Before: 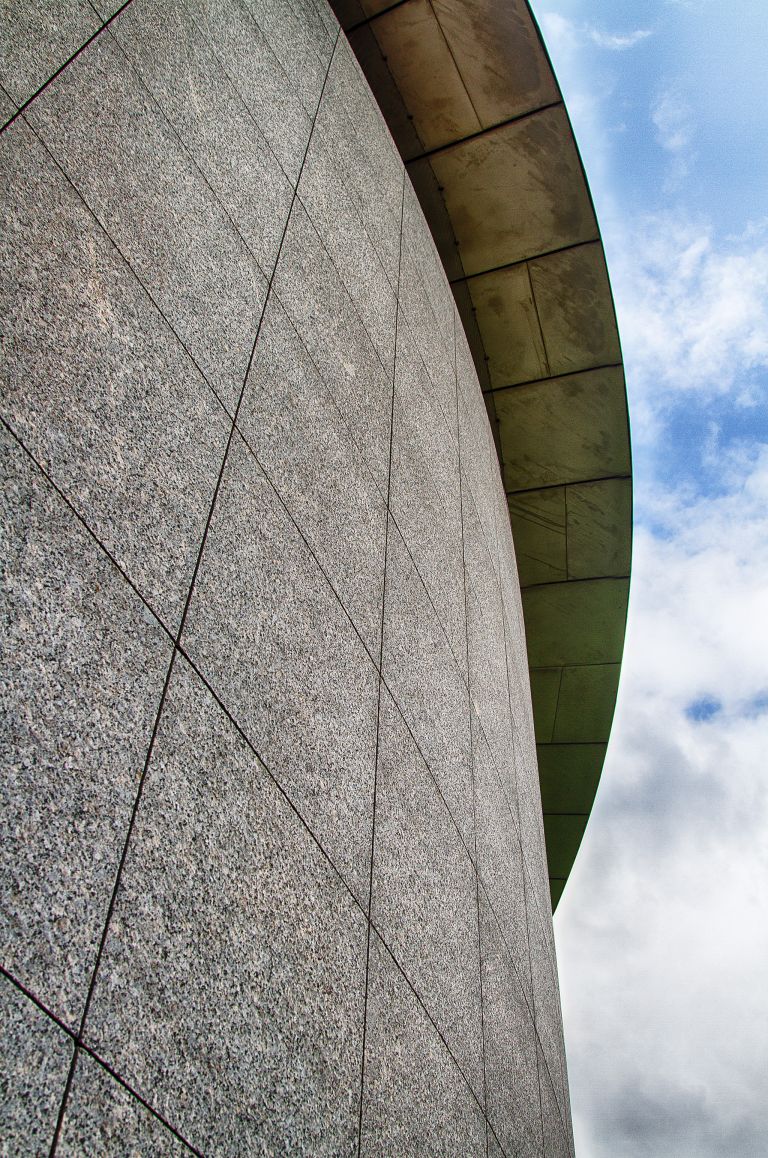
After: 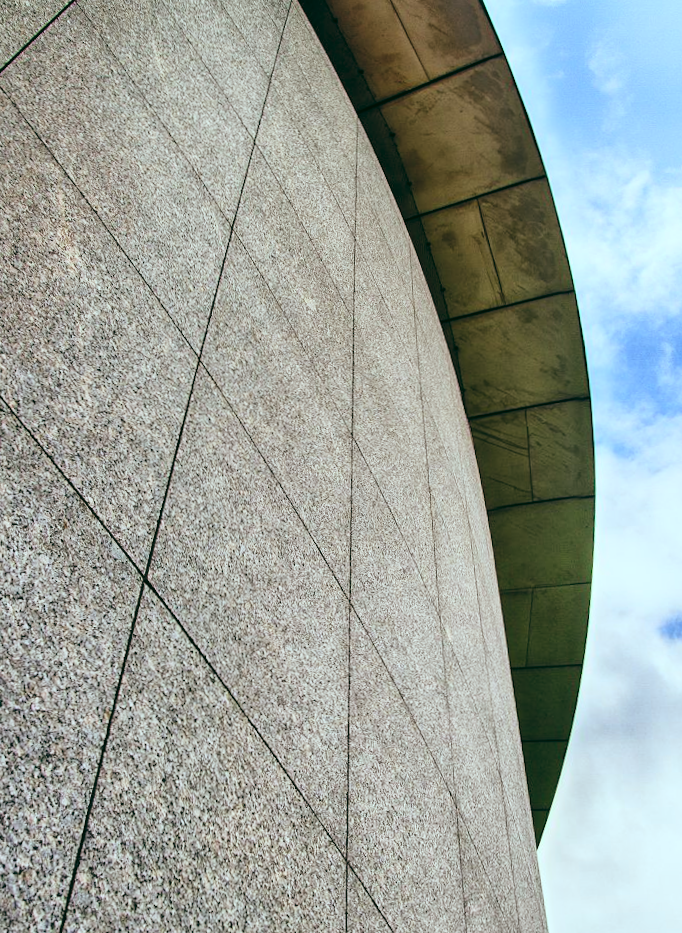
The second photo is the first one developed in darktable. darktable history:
tone curve: curves: ch0 [(0, 0) (0.004, 0.001) (0.133, 0.112) (0.325, 0.362) (0.832, 0.893) (1, 1)], color space Lab, linked channels, preserve colors none
crop and rotate: angle 0.2°, left 0.275%, right 3.127%, bottom 14.18%
color correction: highlights a* 4.02, highlights b* 4.98, shadows a* -7.55, shadows b* 4.98
rotate and perspective: rotation -1.68°, lens shift (vertical) -0.146, crop left 0.049, crop right 0.912, crop top 0.032, crop bottom 0.96
color balance: lift [1.003, 0.993, 1.001, 1.007], gamma [1.018, 1.072, 0.959, 0.928], gain [0.974, 0.873, 1.031, 1.127]
